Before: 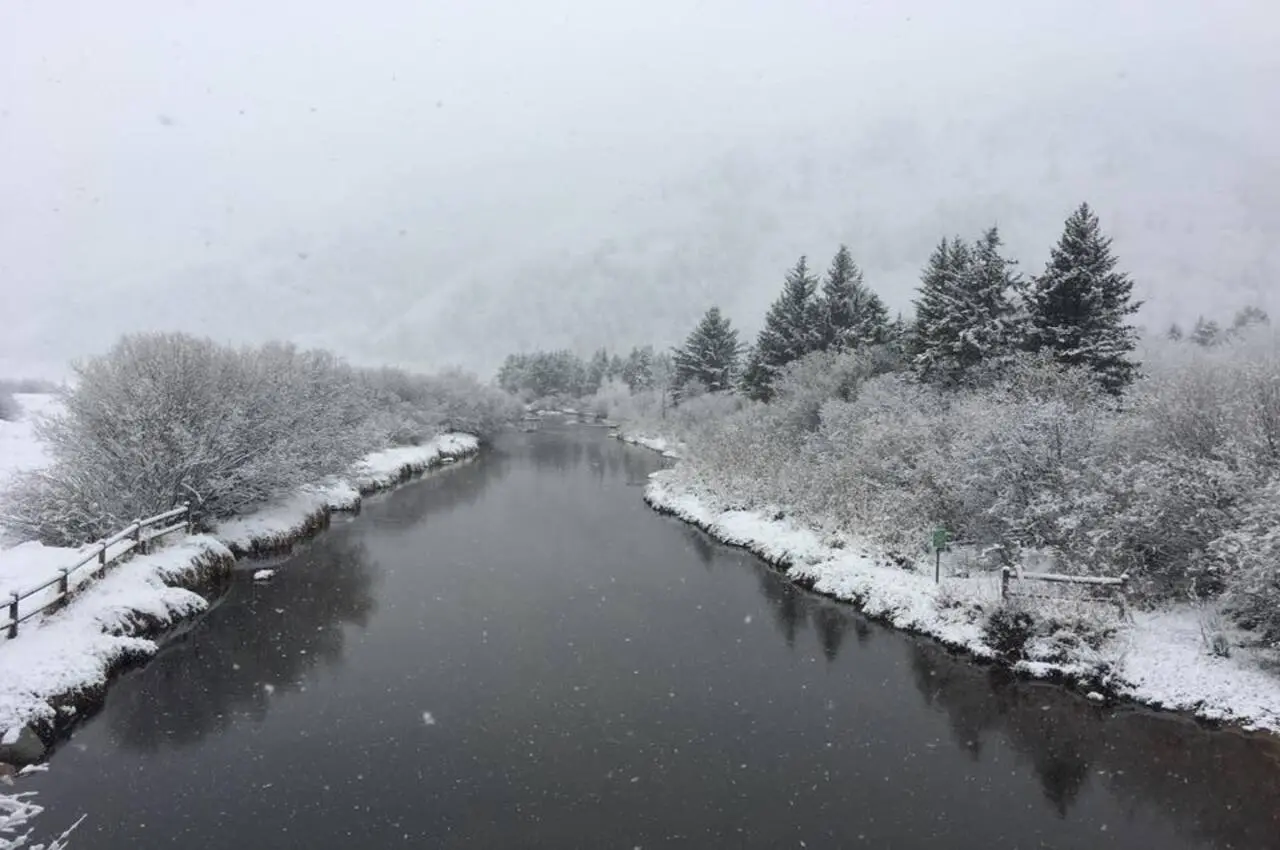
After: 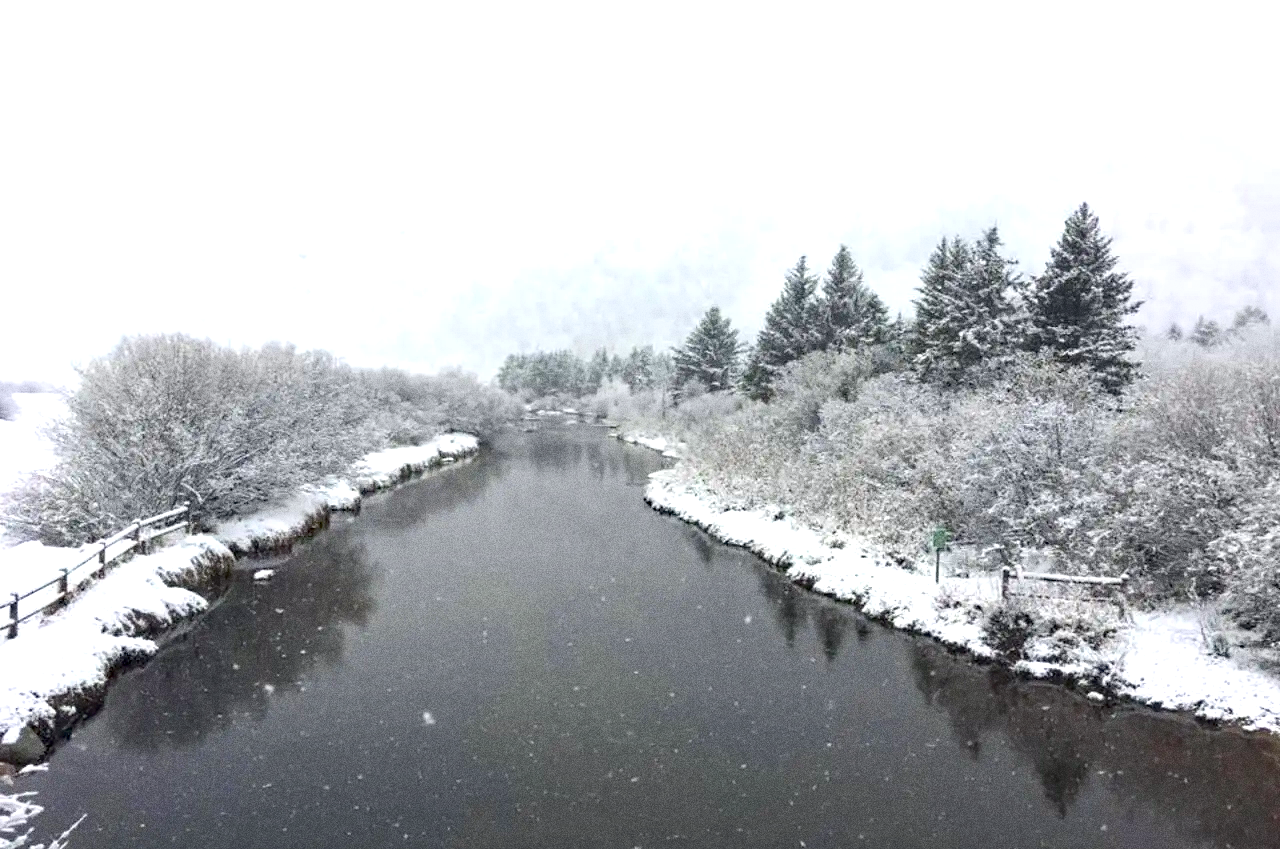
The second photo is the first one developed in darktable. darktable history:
exposure: exposure 0.943 EV, compensate highlight preservation false
crop: bottom 0.071%
grain: coarseness 0.09 ISO, strength 40%
haze removal: strength 0.29, distance 0.25, compatibility mode true, adaptive false
